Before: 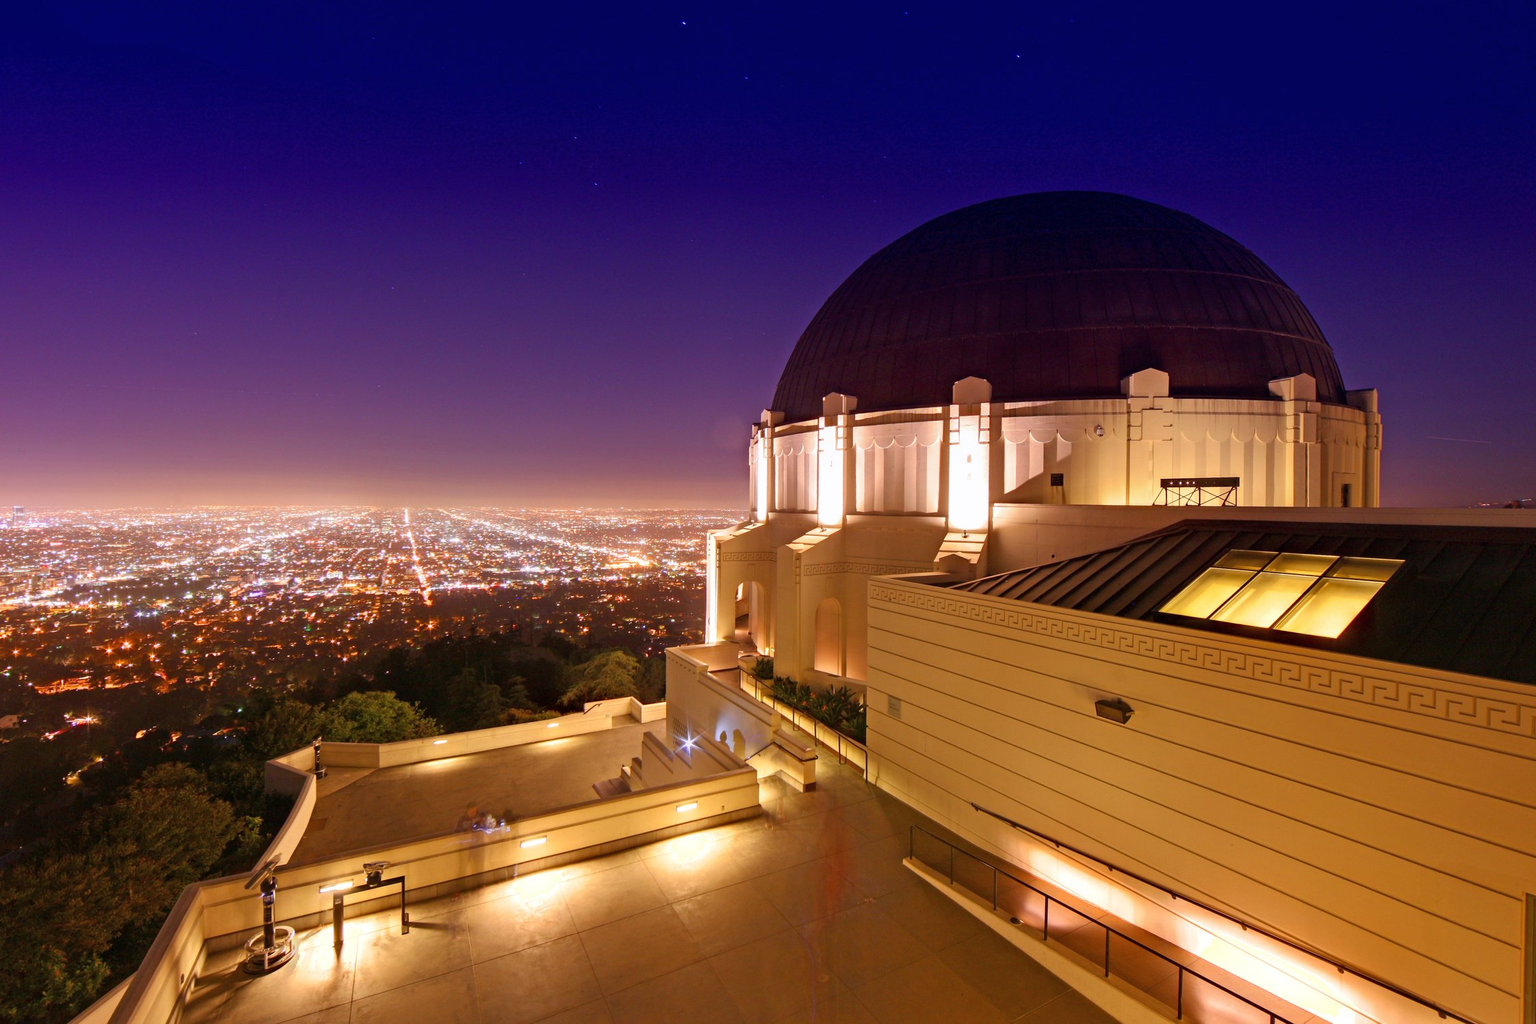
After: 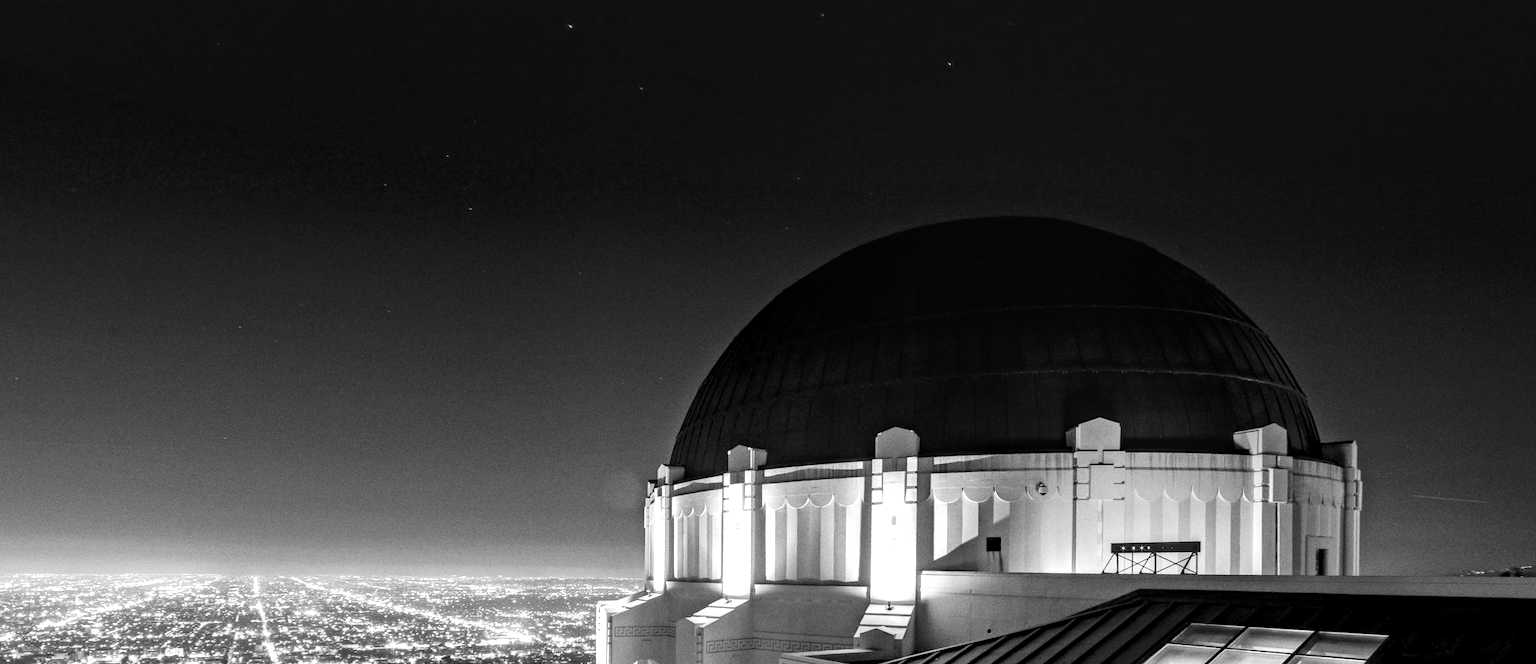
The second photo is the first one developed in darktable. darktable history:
white balance: red 1.009, blue 1.027
grain: coarseness 0.09 ISO
local contrast: detail 160%
tone curve: curves: ch0 [(0, 0) (0.003, 0.031) (0.011, 0.031) (0.025, 0.03) (0.044, 0.035) (0.069, 0.054) (0.1, 0.081) (0.136, 0.11) (0.177, 0.147) (0.224, 0.209) (0.277, 0.283) (0.335, 0.369) (0.399, 0.44) (0.468, 0.517) (0.543, 0.601) (0.623, 0.684) (0.709, 0.766) (0.801, 0.846) (0.898, 0.927) (1, 1)], preserve colors none
monochrome: a 73.58, b 64.21
crop and rotate: left 11.812%, bottom 42.776%
